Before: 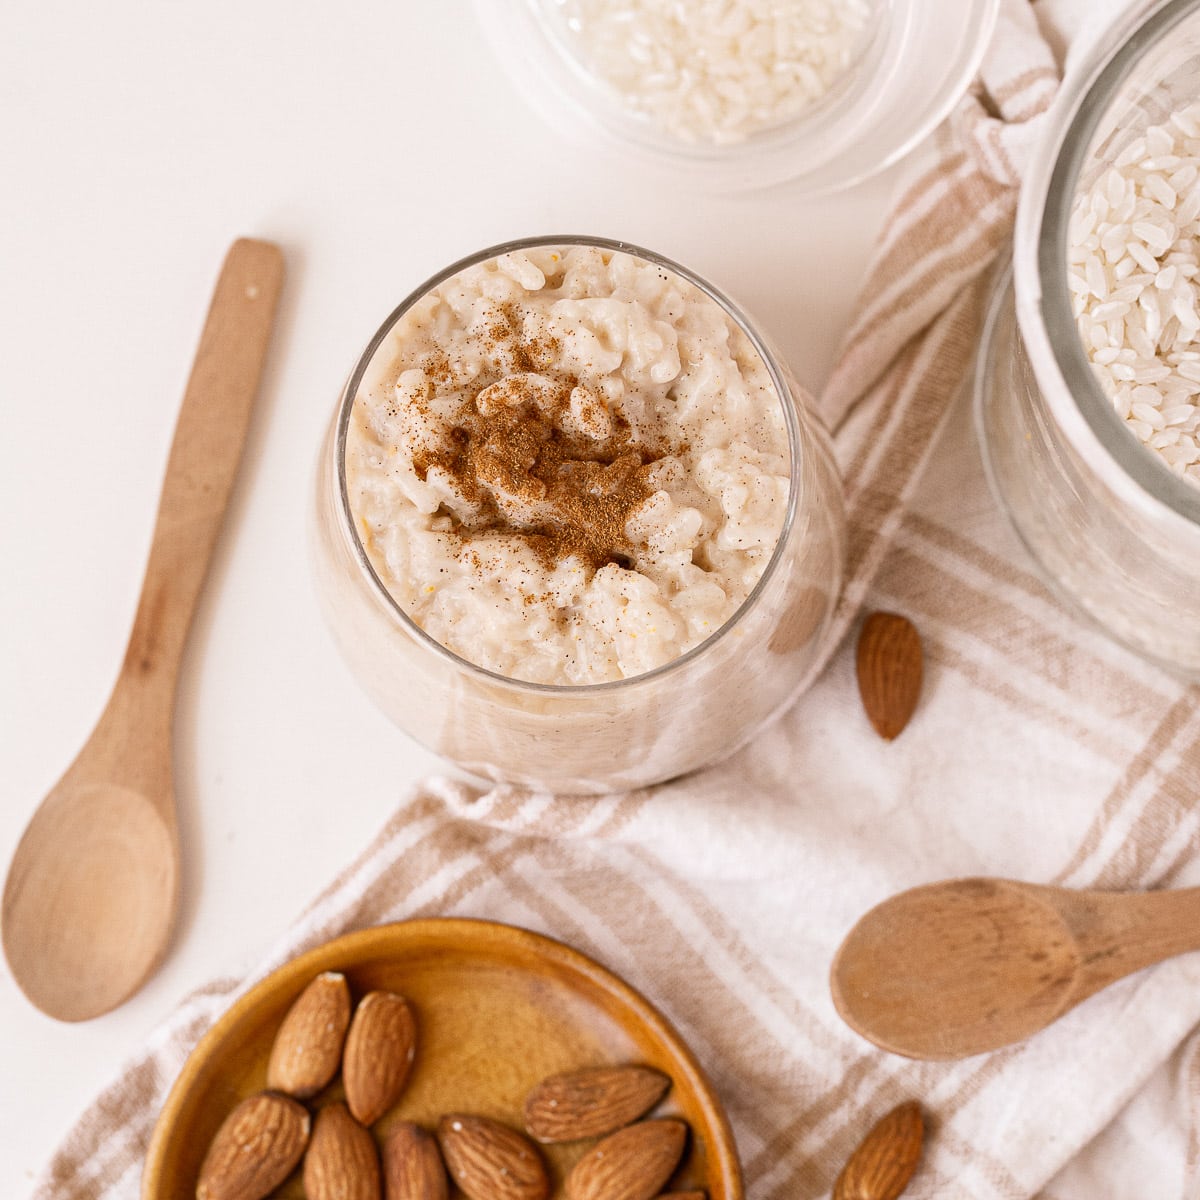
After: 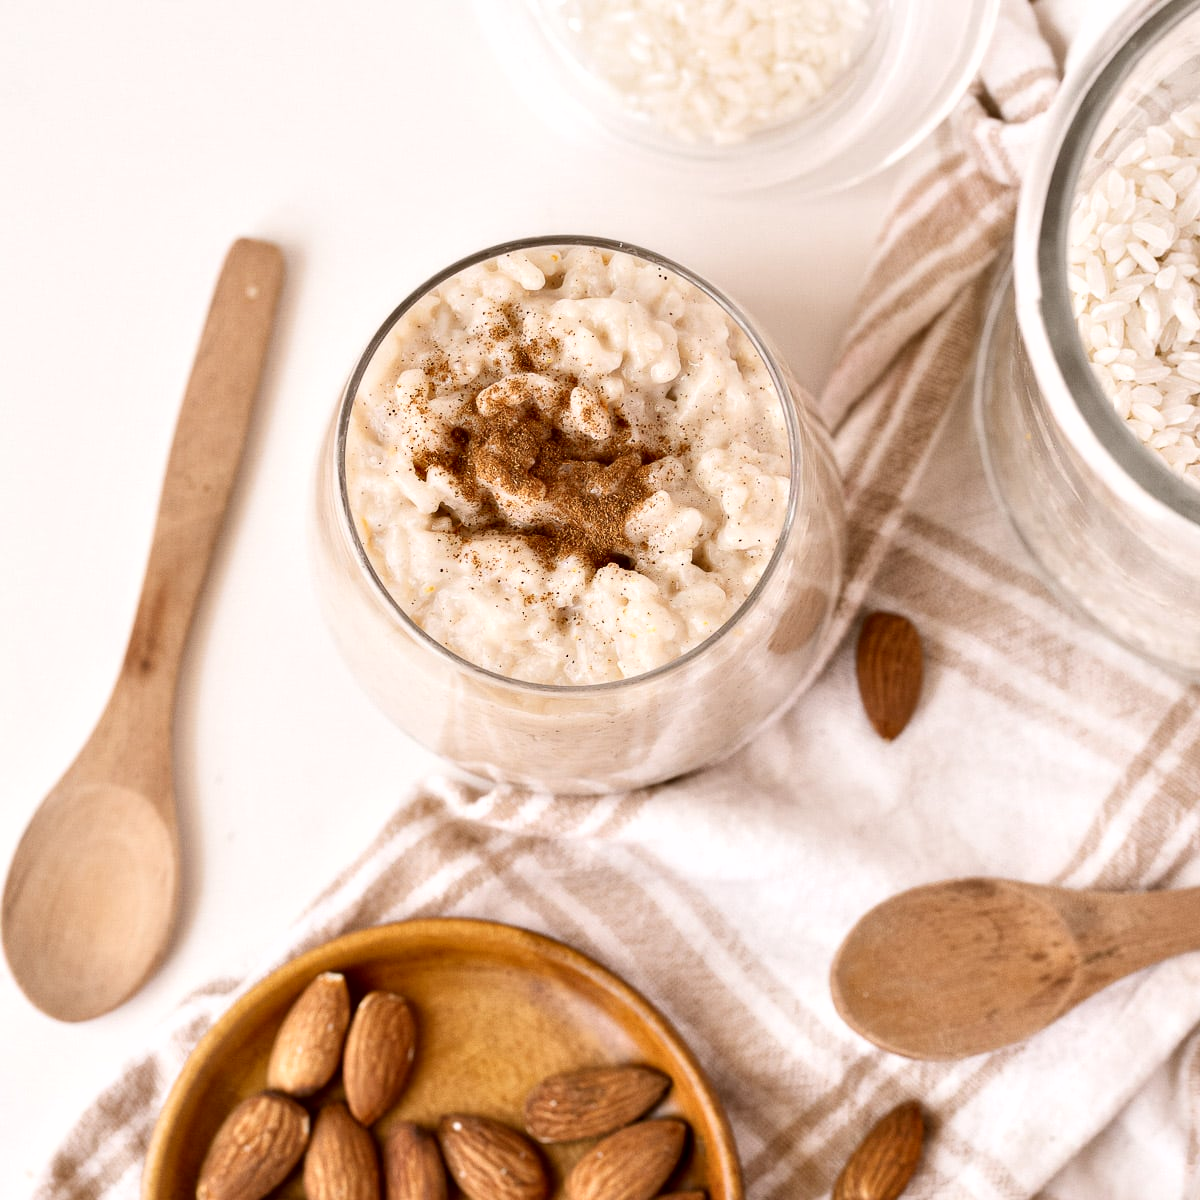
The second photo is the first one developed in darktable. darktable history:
contrast equalizer: octaves 7, y [[0.514, 0.573, 0.581, 0.508, 0.5, 0.5], [0.5 ×6], [0.5 ×6], [0 ×6], [0 ×6]]
shadows and highlights: shadows -12.36, white point adjustment 3.99, highlights 28.09
